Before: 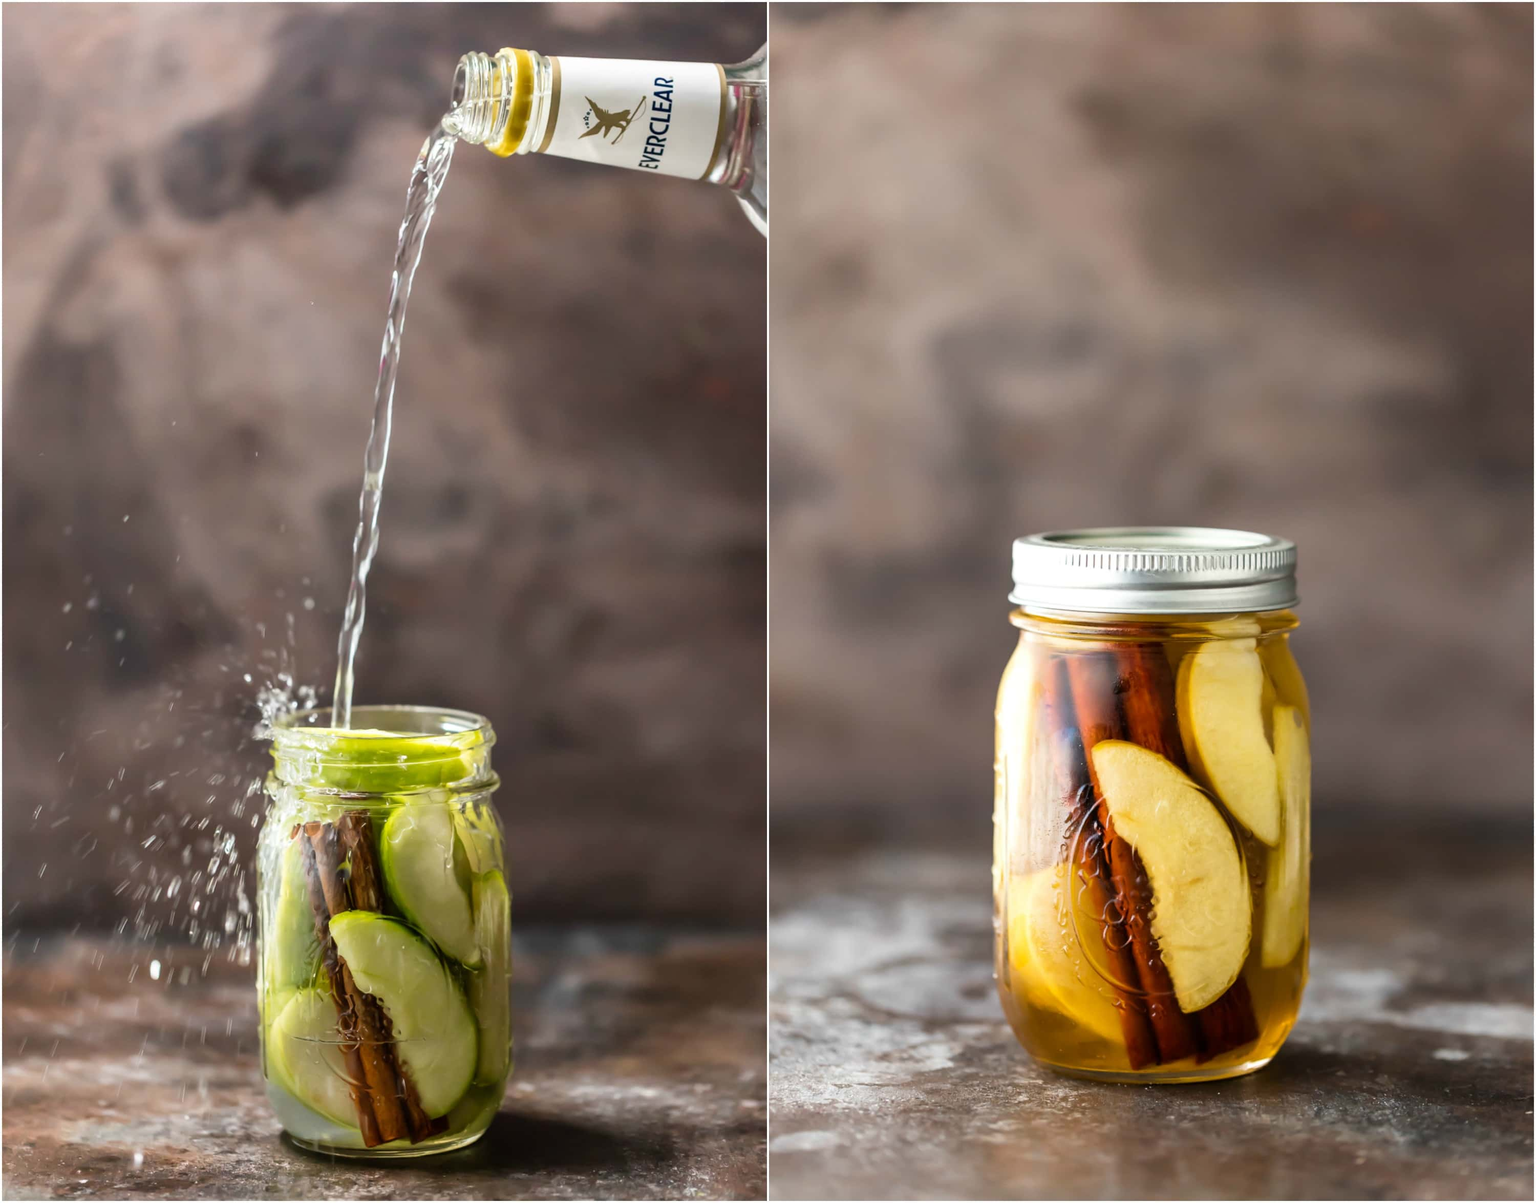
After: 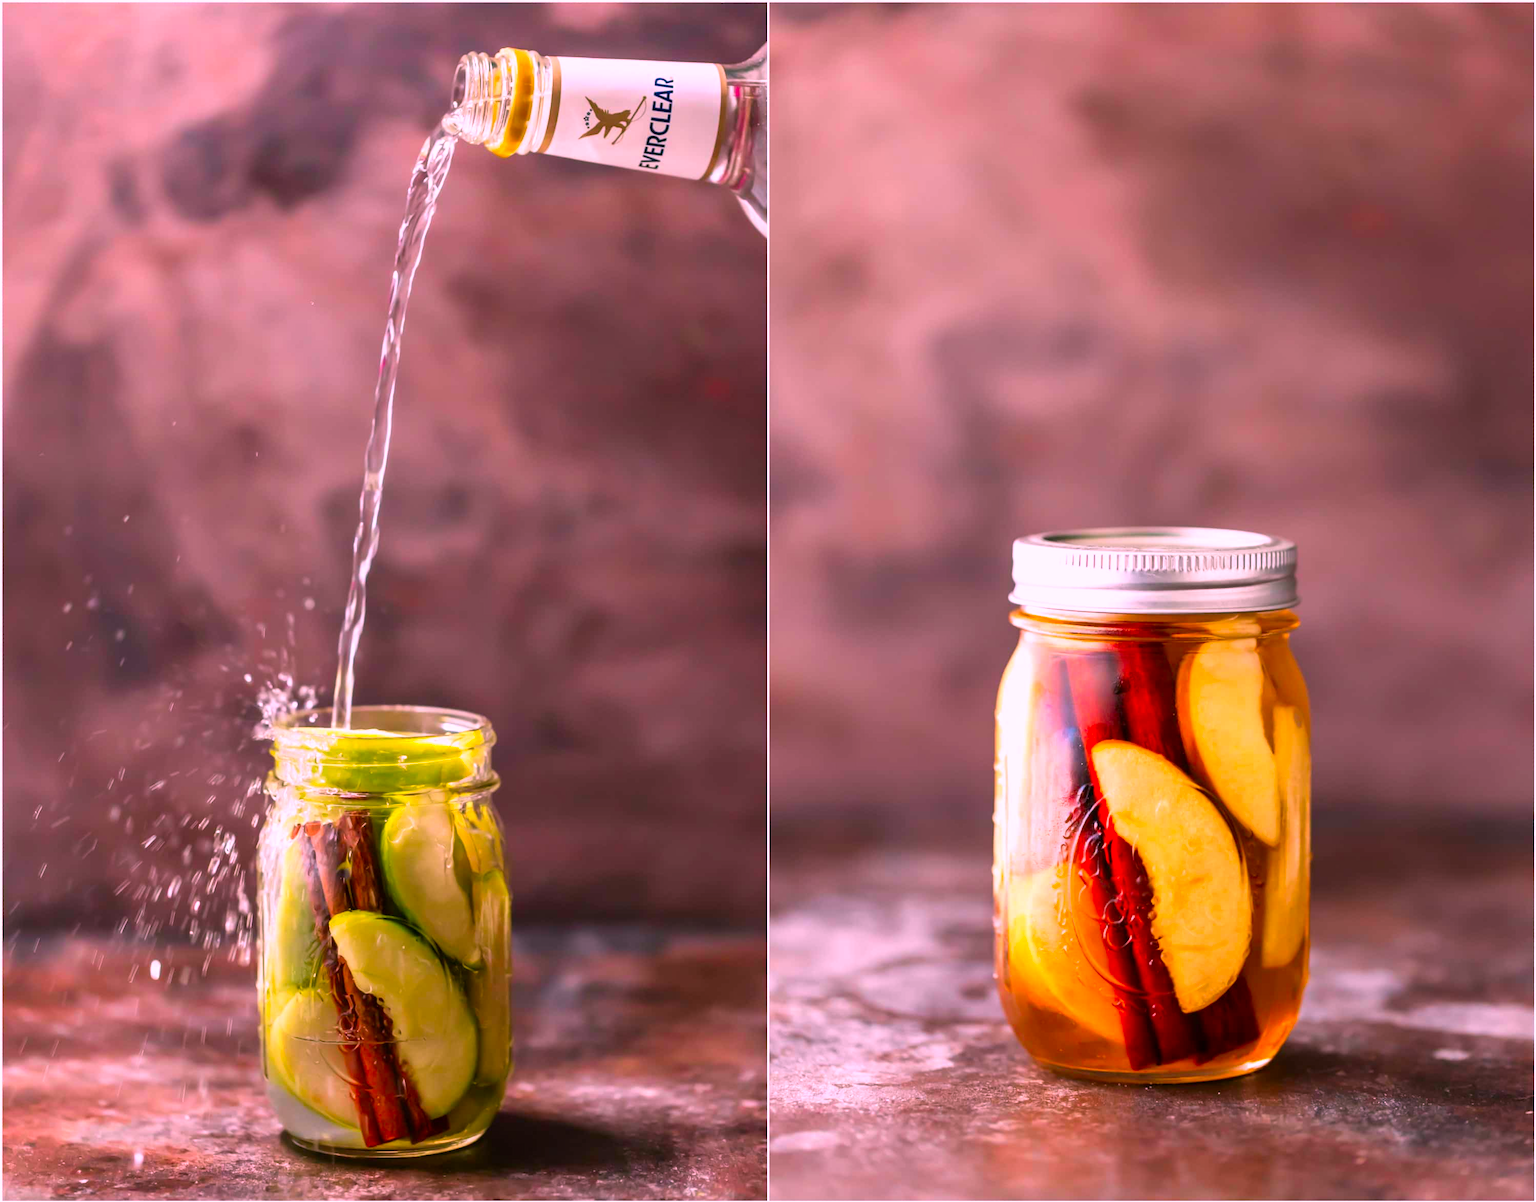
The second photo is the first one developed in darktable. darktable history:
white balance: red 1.188, blue 1.11
color contrast: green-magenta contrast 1.69, blue-yellow contrast 1.49
